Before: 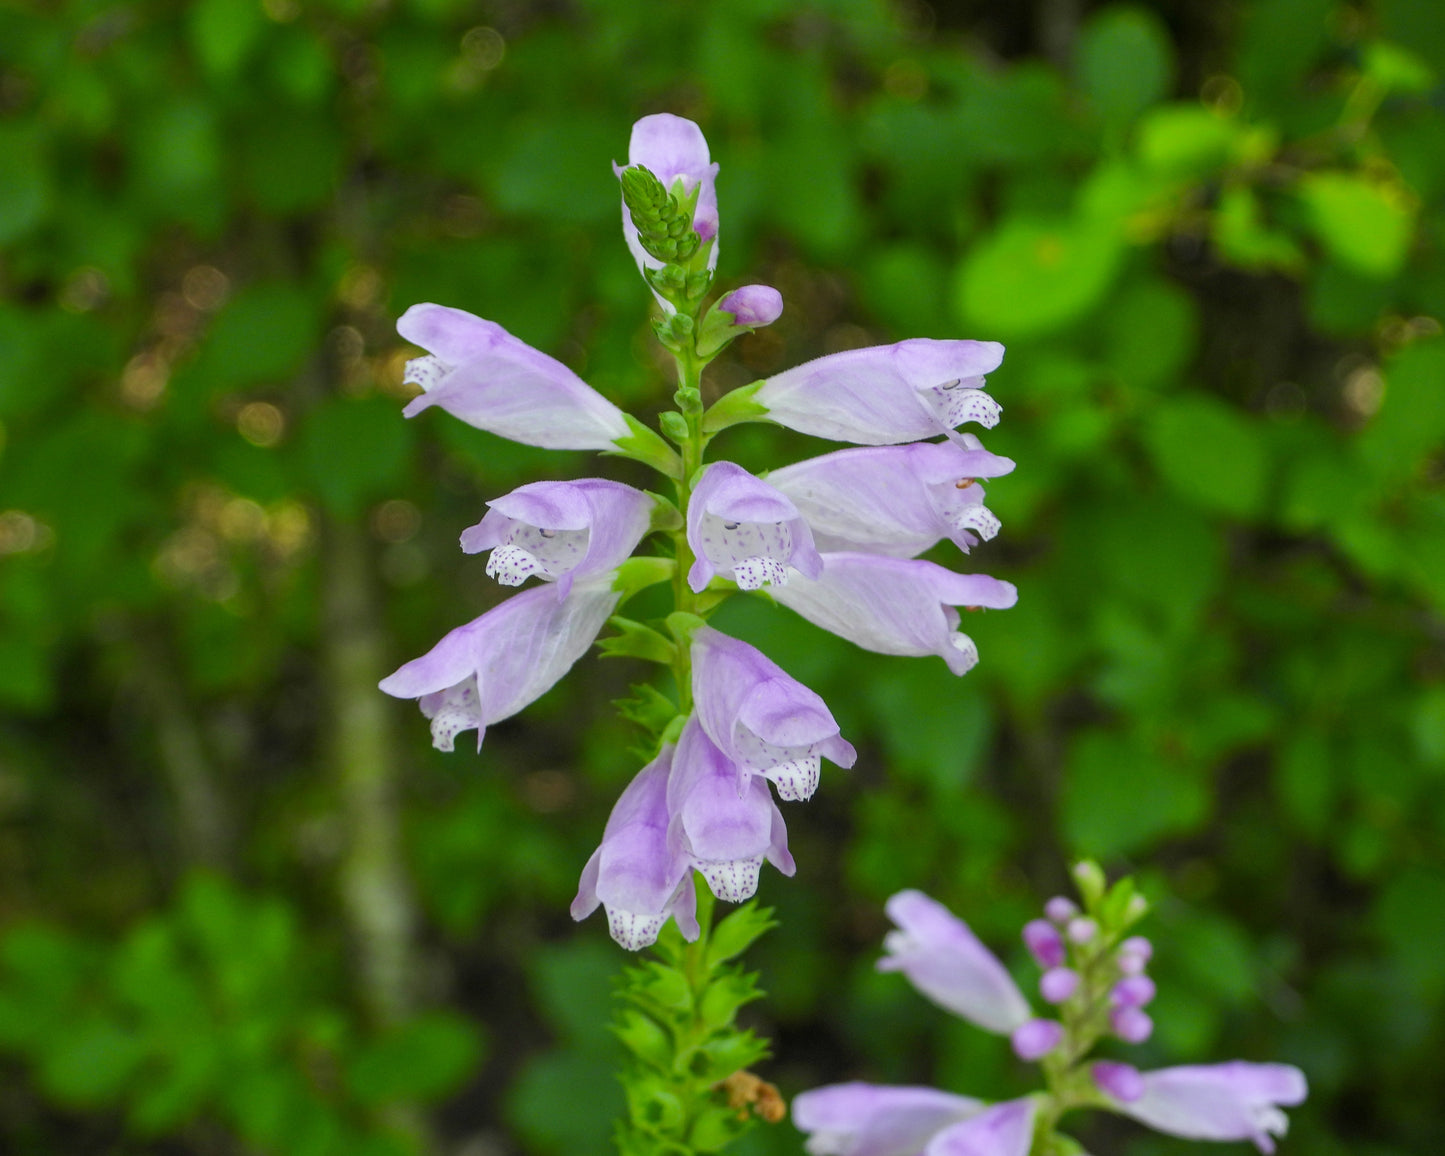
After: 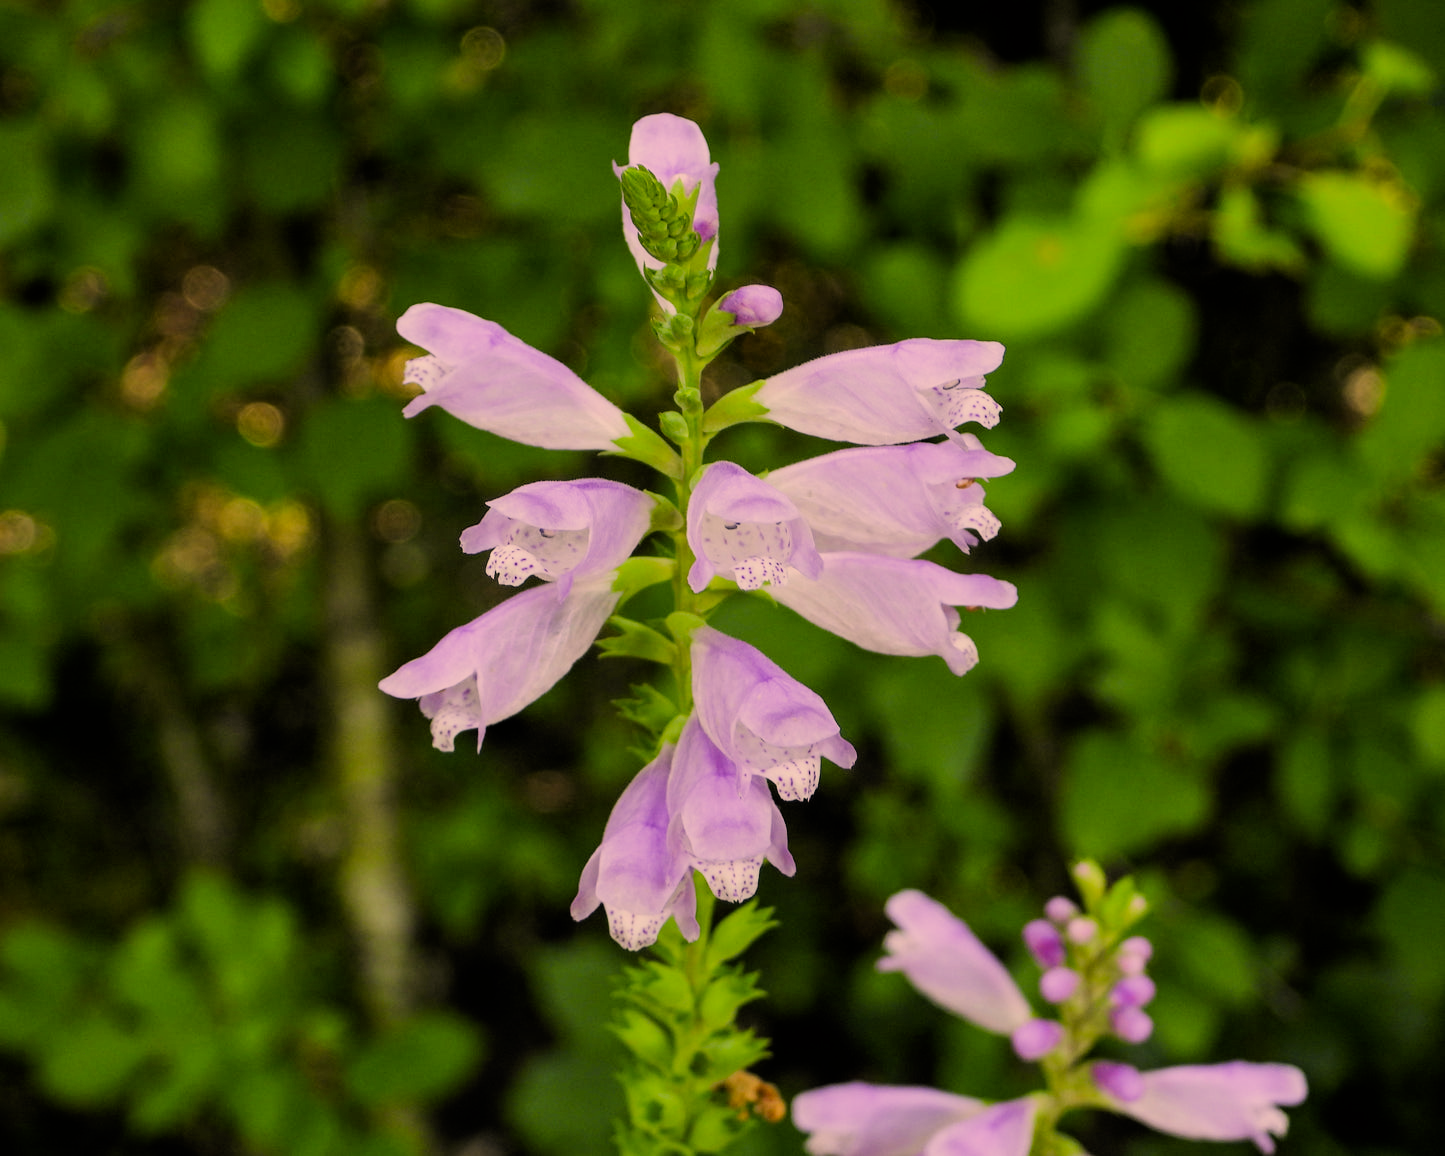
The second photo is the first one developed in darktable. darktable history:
filmic rgb: black relative exposure -5.07 EV, white relative exposure 3.97 EV, hardness 2.9, contrast 1.297, highlights saturation mix -10.55%
color correction: highlights a* 17.71, highlights b* 18.77
